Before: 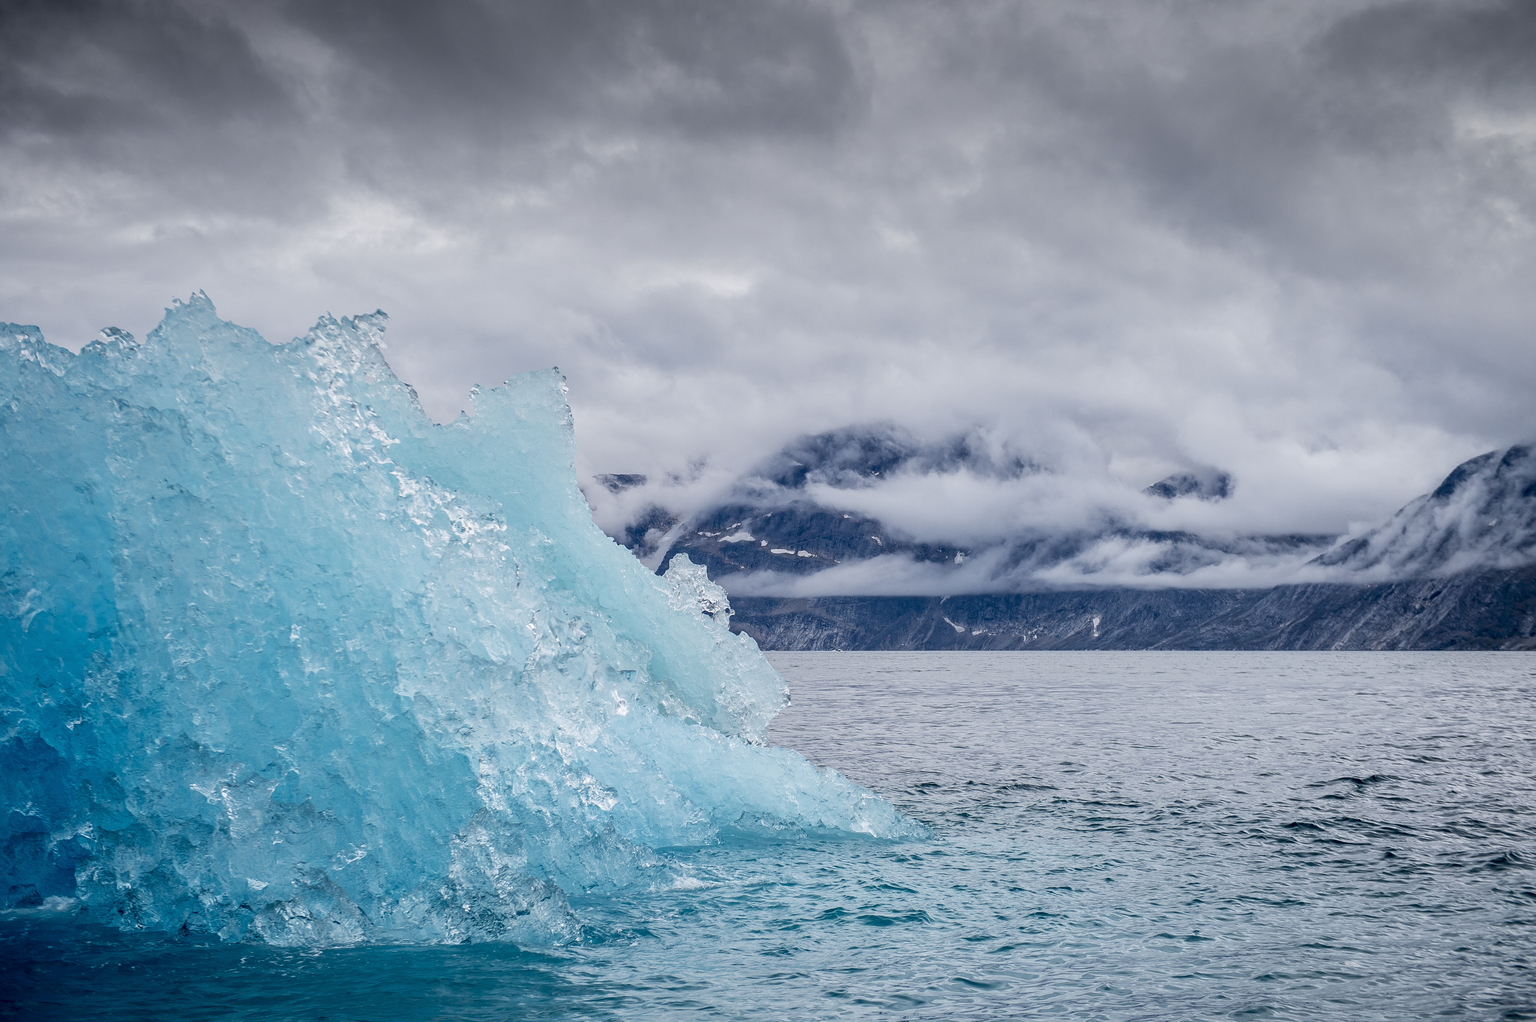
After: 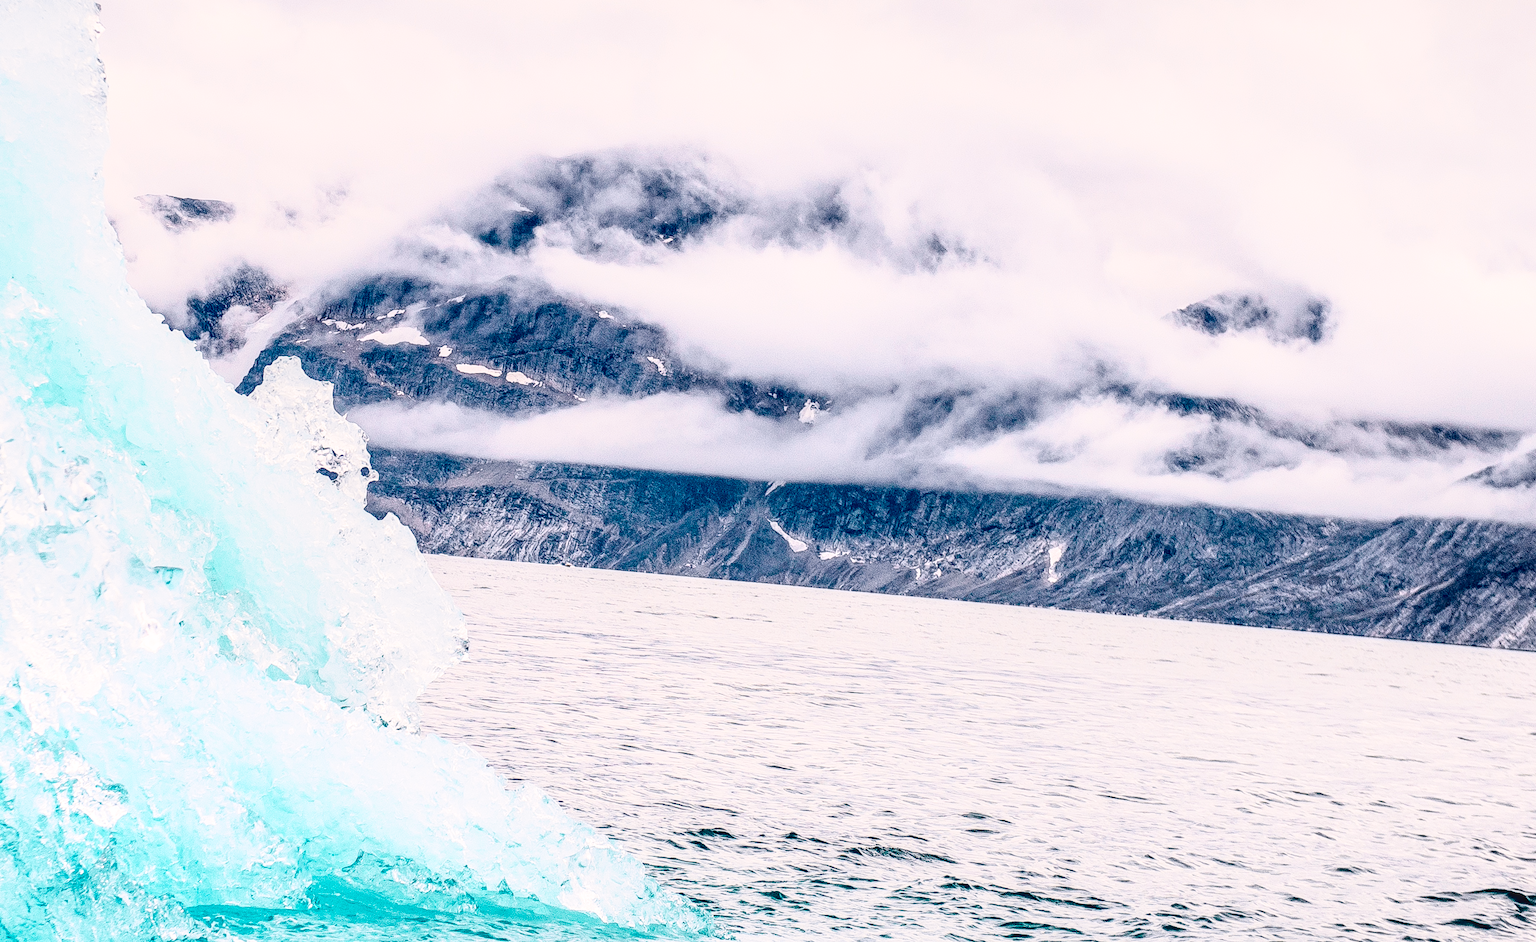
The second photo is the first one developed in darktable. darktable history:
crop: left 35.03%, top 36.625%, right 14.663%, bottom 20.057%
local contrast: detail 130%
white balance: red 1.127, blue 0.943
tone curve: curves: ch0 [(0, 0.011) (0.053, 0.026) (0.174, 0.115) (0.398, 0.444) (0.673, 0.775) (0.829, 0.906) (0.991, 0.981)]; ch1 [(0, 0) (0.264, 0.22) (0.407, 0.373) (0.463, 0.457) (0.492, 0.501) (0.512, 0.513) (0.54, 0.543) (0.585, 0.617) (0.659, 0.686) (0.78, 0.8) (1, 1)]; ch2 [(0, 0) (0.438, 0.449) (0.473, 0.469) (0.503, 0.5) (0.523, 0.534) (0.562, 0.591) (0.612, 0.627) (0.701, 0.707) (1, 1)], color space Lab, independent channels, preserve colors none
base curve: curves: ch0 [(0, 0) (0.008, 0.007) (0.022, 0.029) (0.048, 0.089) (0.092, 0.197) (0.191, 0.399) (0.275, 0.534) (0.357, 0.65) (0.477, 0.78) (0.542, 0.833) (0.799, 0.973) (1, 1)], preserve colors none
rotate and perspective: rotation 5.12°, automatic cropping off
